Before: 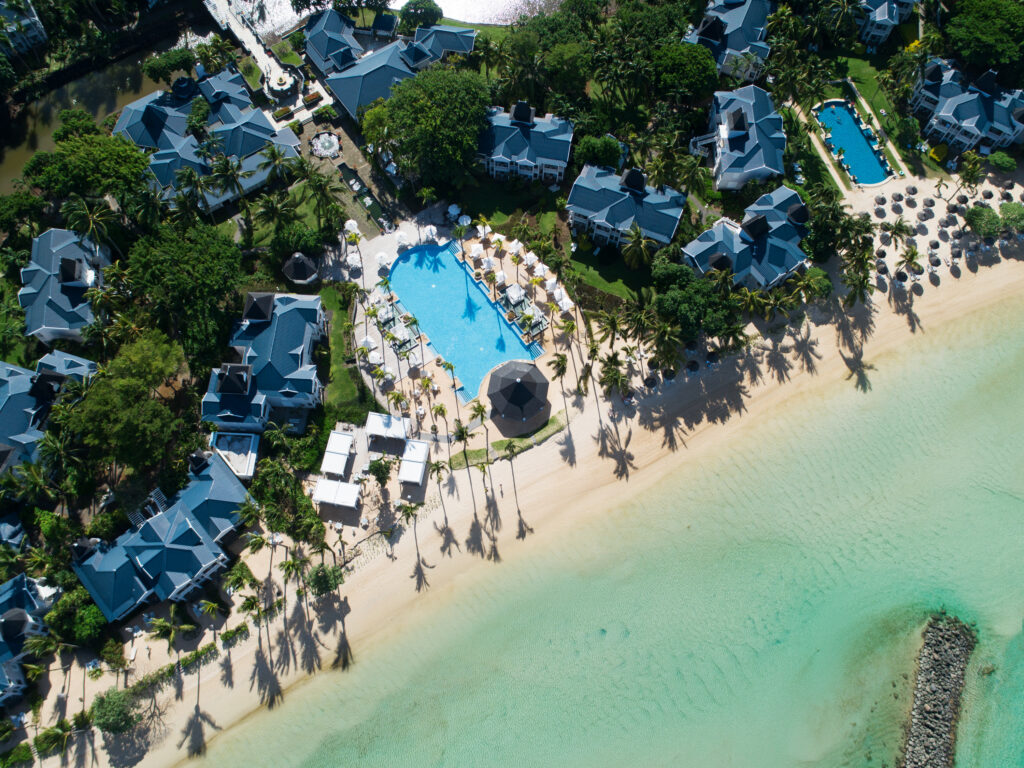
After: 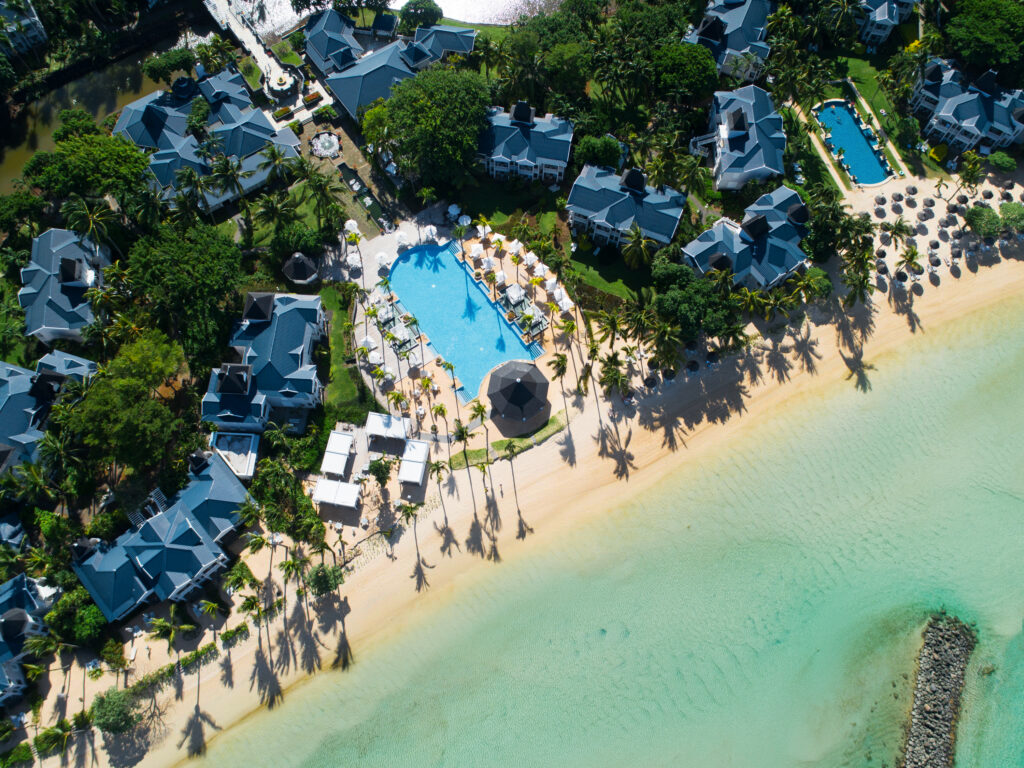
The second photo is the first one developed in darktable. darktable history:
color zones: curves: ch0 [(0.224, 0.526) (0.75, 0.5)]; ch1 [(0.055, 0.526) (0.224, 0.761) (0.377, 0.526) (0.75, 0.5)]
